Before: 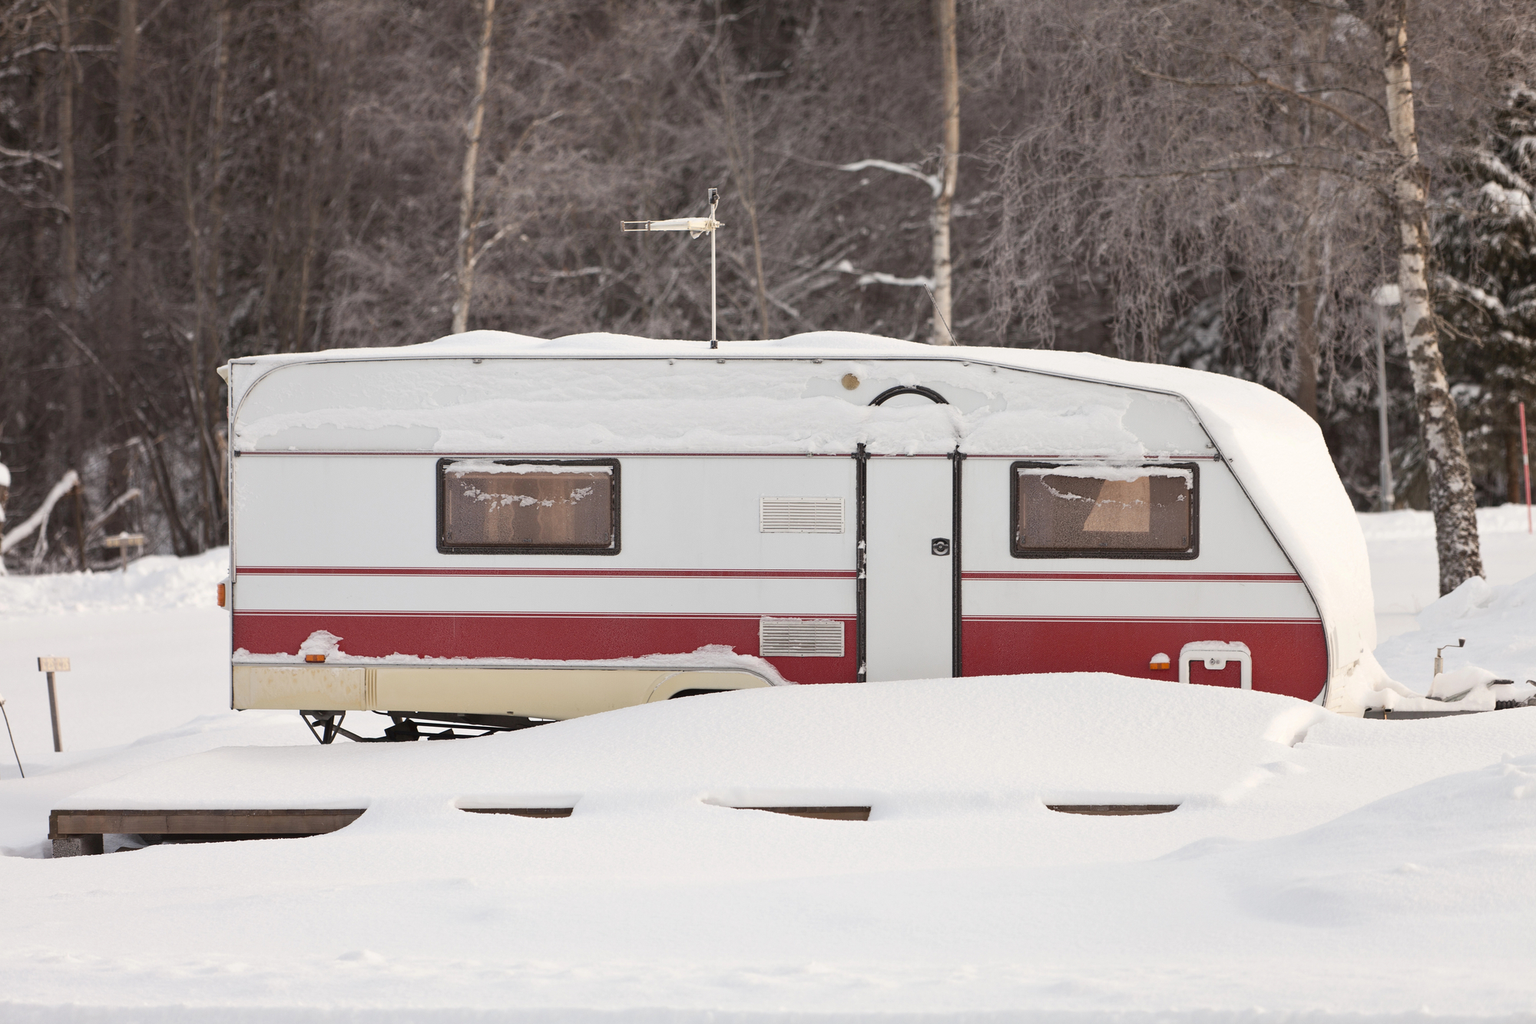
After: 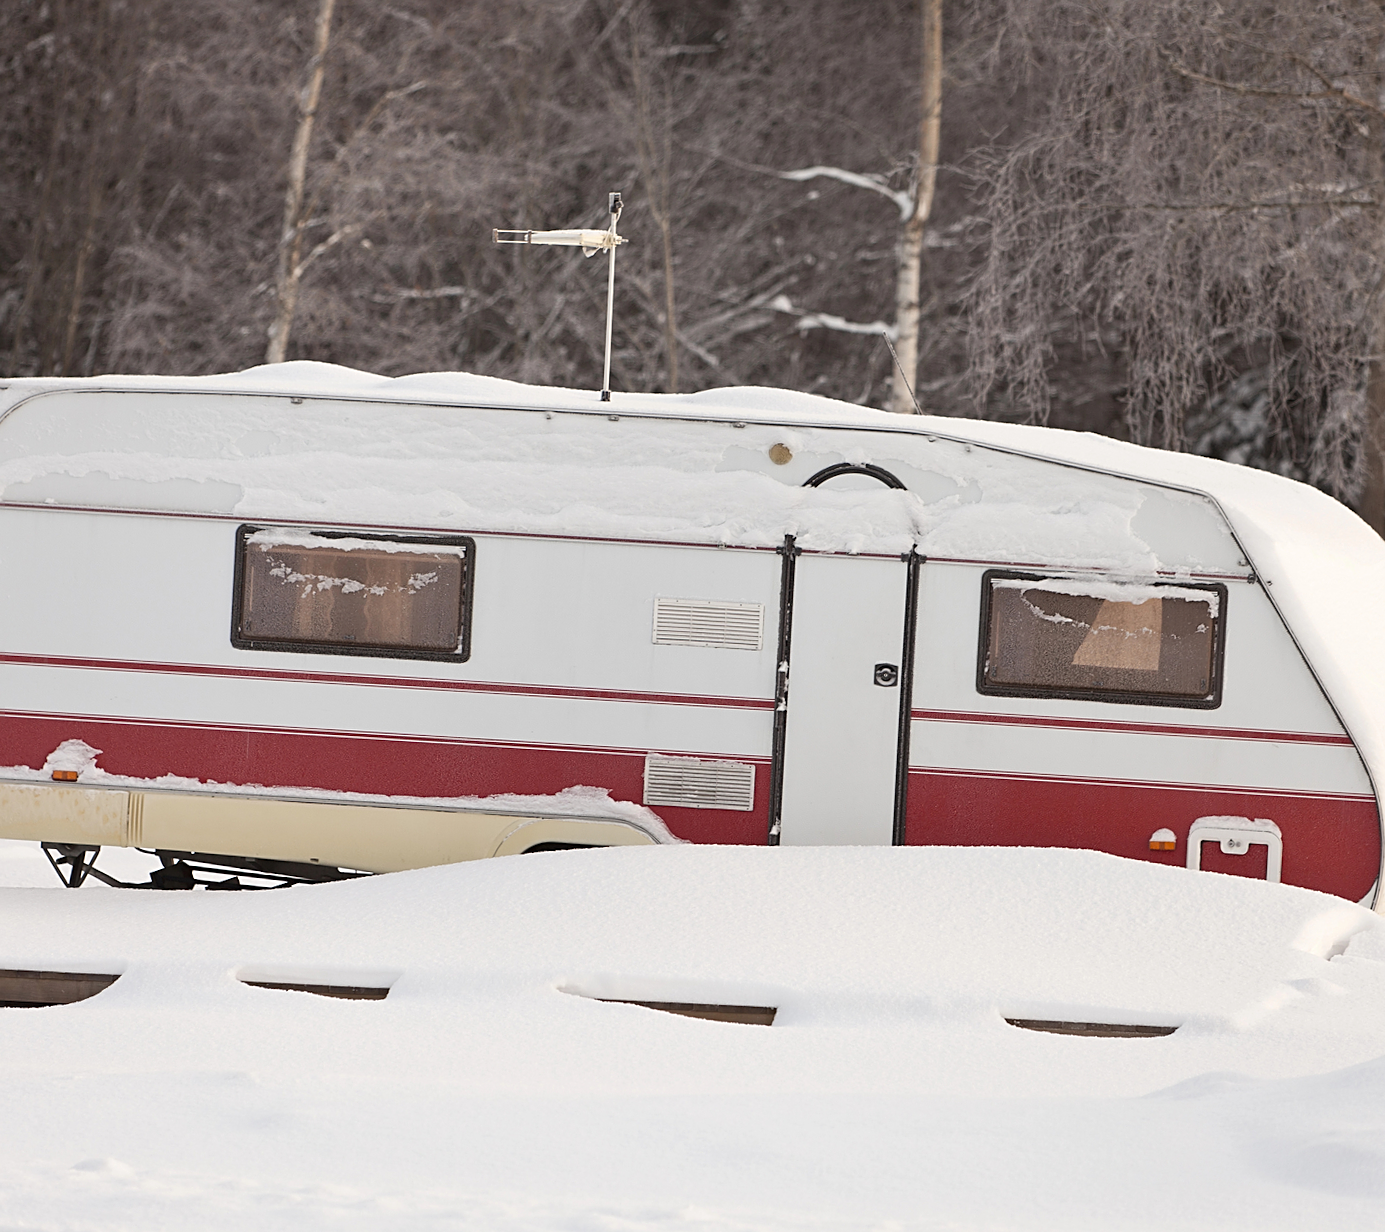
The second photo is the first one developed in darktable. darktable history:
crop and rotate: angle -3.13°, left 14.179%, top 0.018%, right 10.977%, bottom 0.063%
sharpen: on, module defaults
